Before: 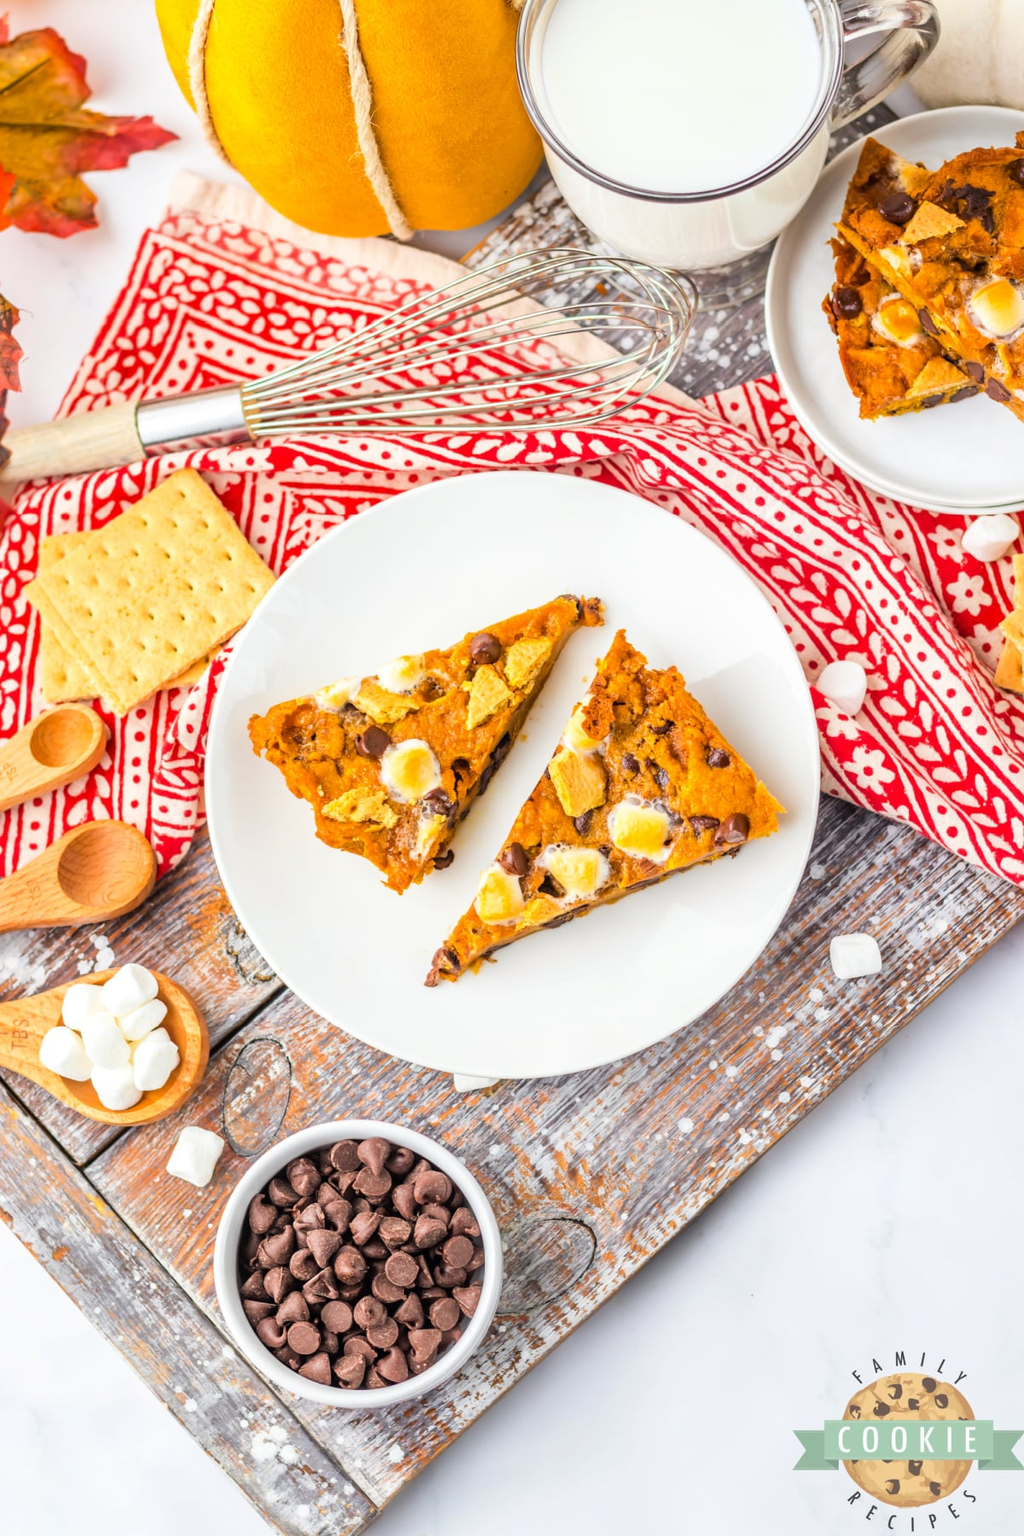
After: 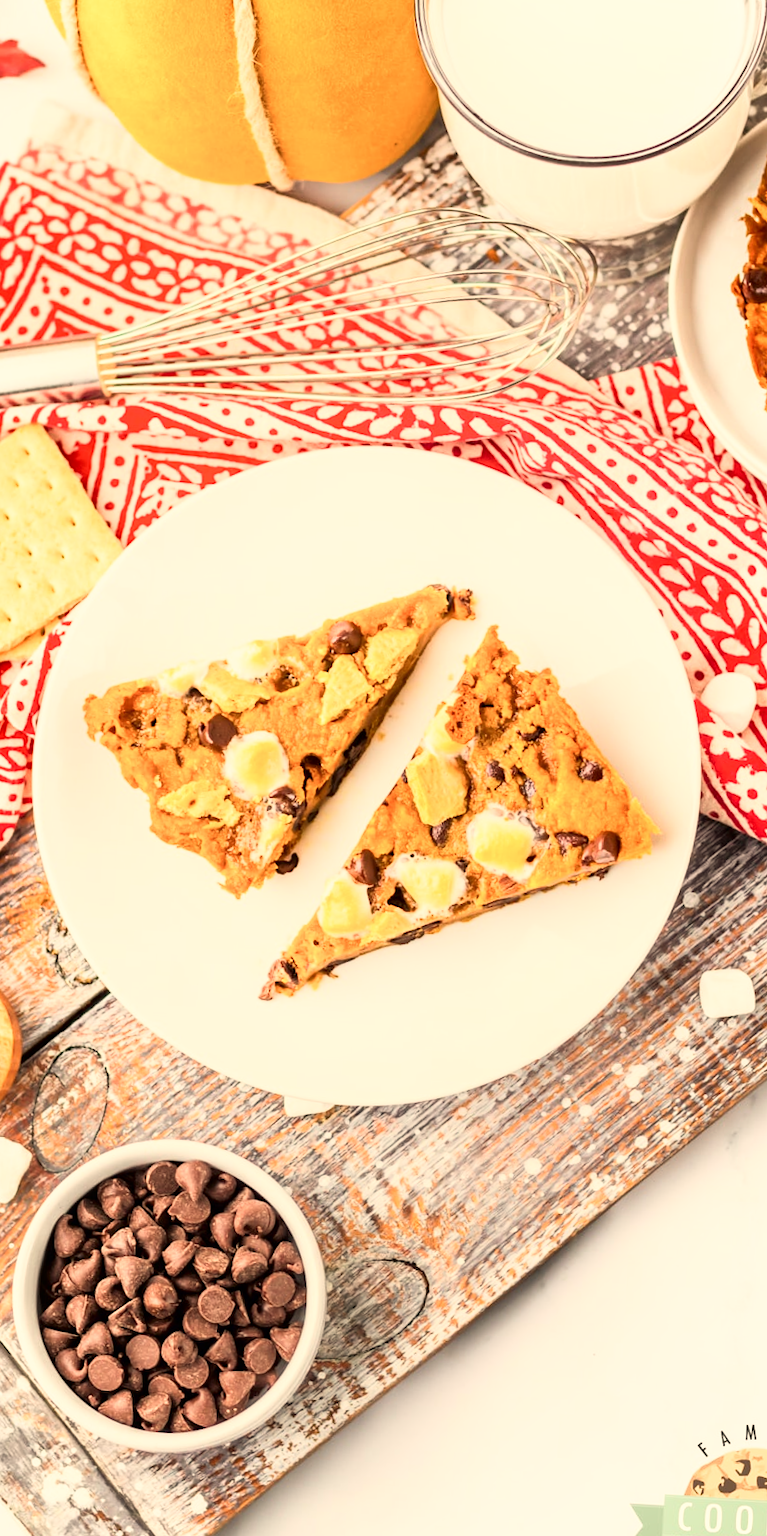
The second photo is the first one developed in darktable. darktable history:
white balance: red 1.123, blue 0.83
crop and rotate: angle -3.27°, left 14.277%, top 0.028%, right 10.766%, bottom 0.028%
shadows and highlights: shadows -62.32, white point adjustment -5.22, highlights 61.59
